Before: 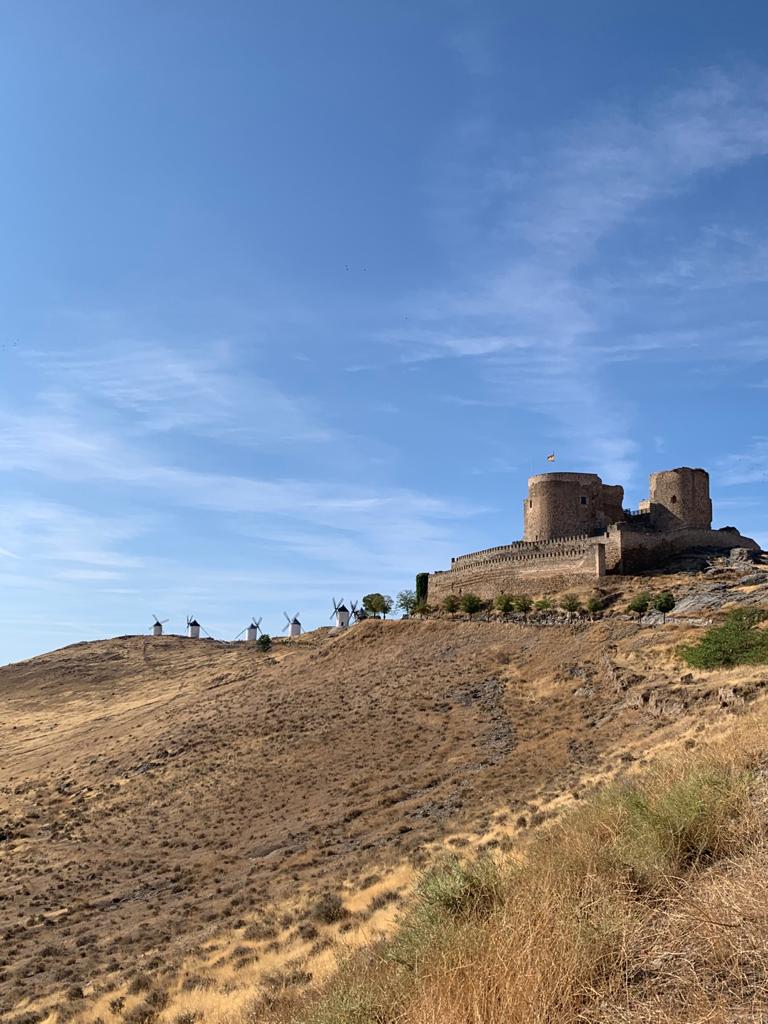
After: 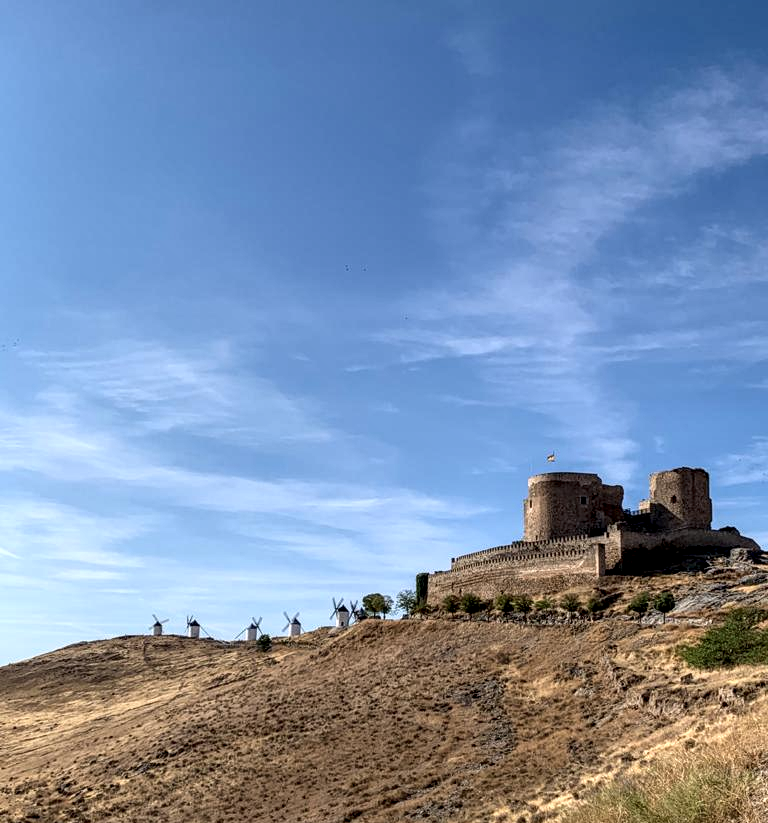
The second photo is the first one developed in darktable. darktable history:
crop: bottom 19.559%
local contrast: detail 160%
